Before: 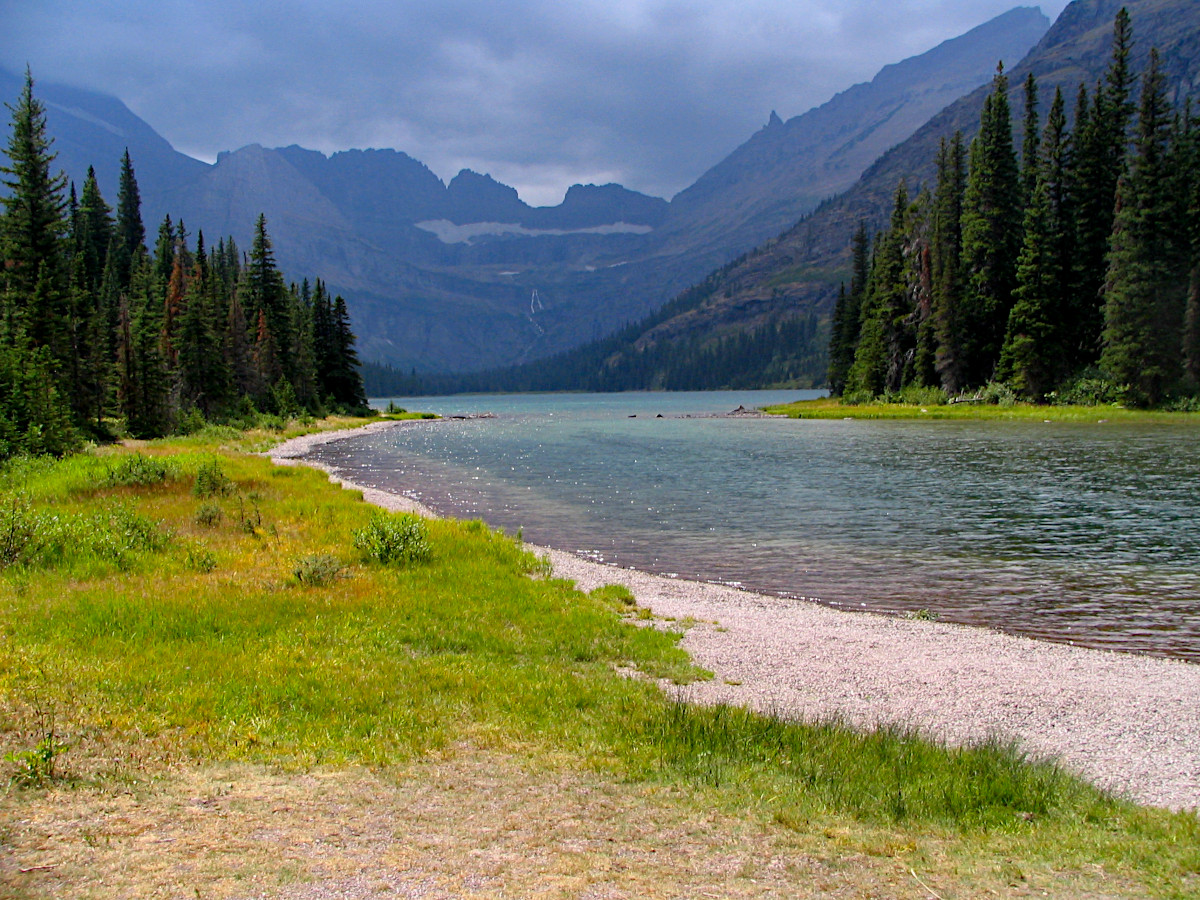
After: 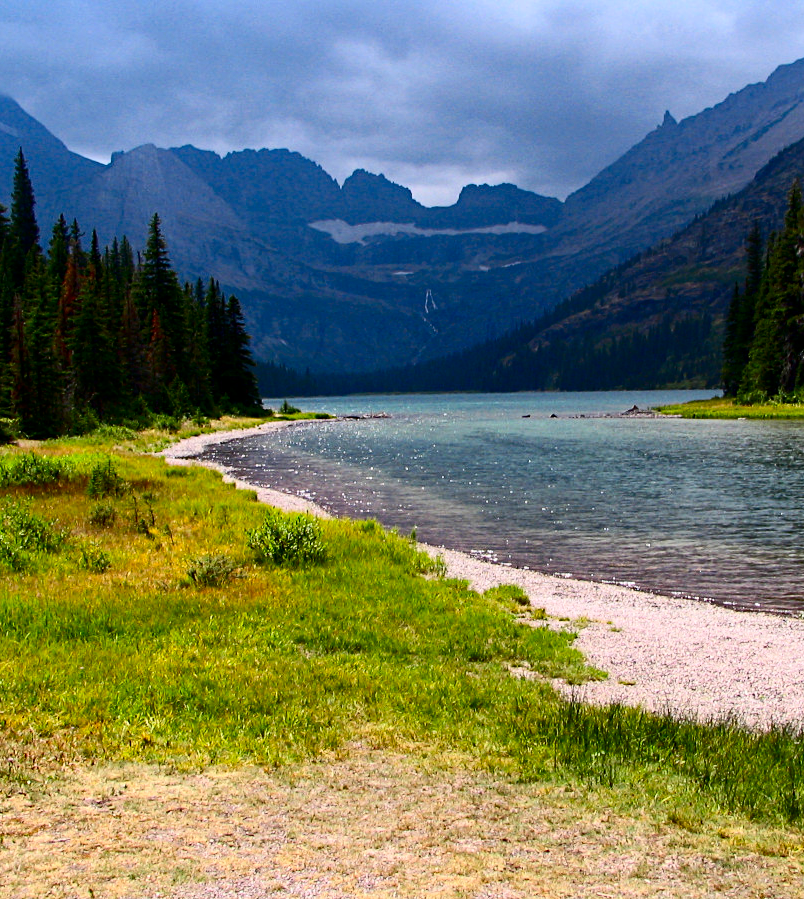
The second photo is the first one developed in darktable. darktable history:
crop and rotate: left 8.864%, right 24.114%
contrast brightness saturation: contrast 0.309, brightness -0.075, saturation 0.174
